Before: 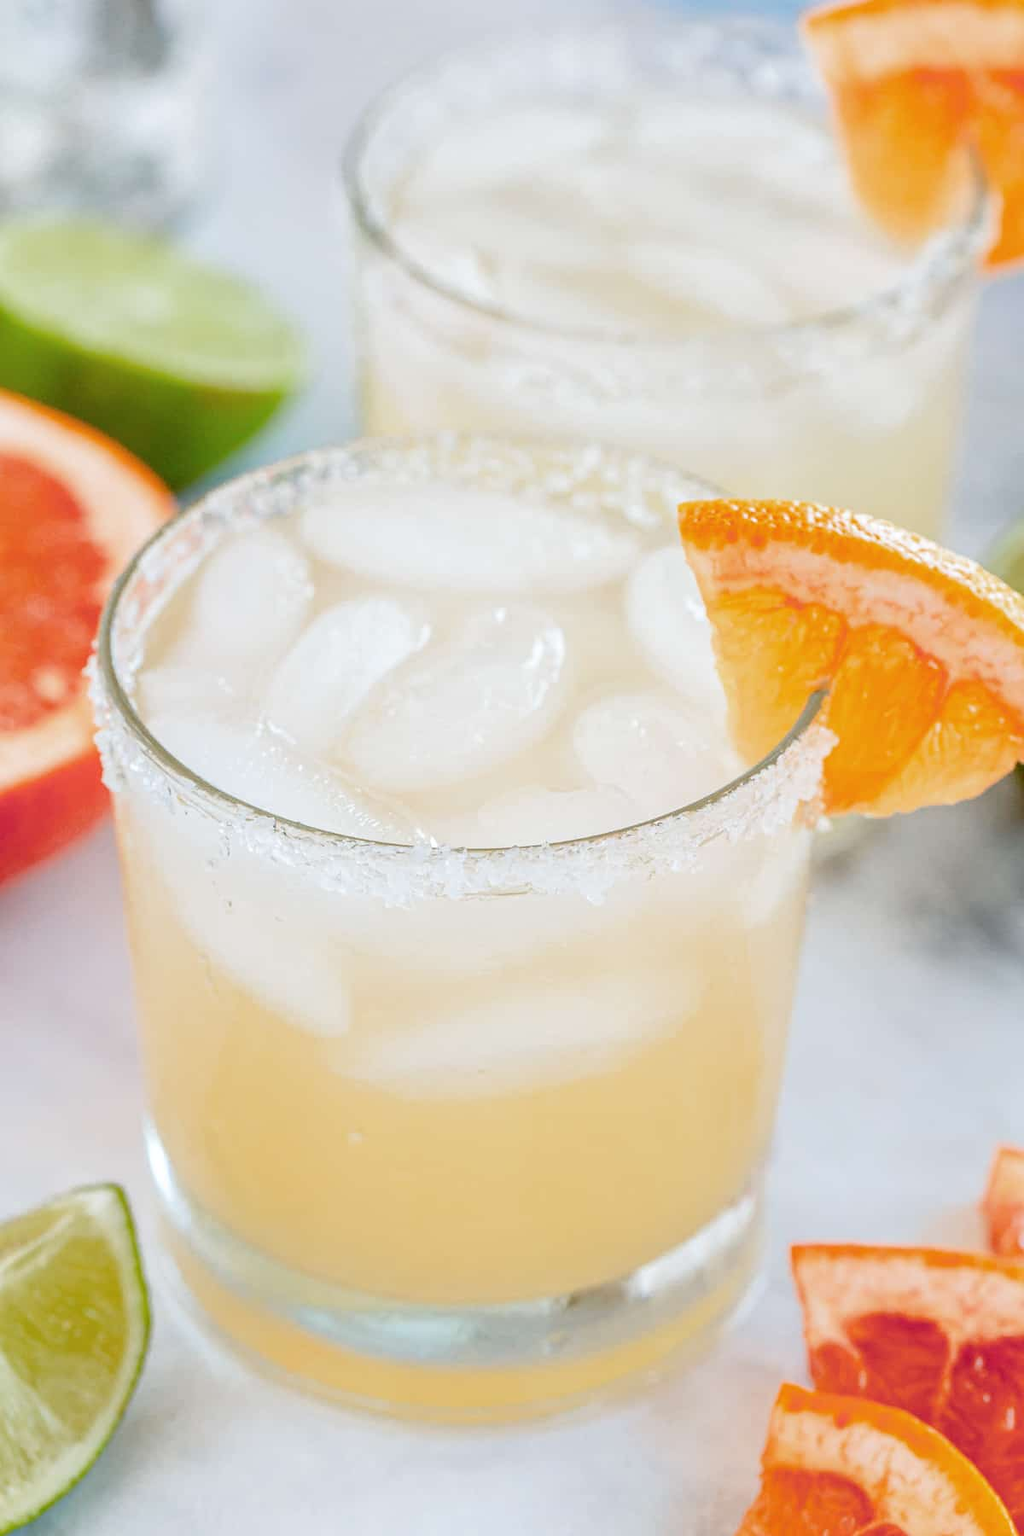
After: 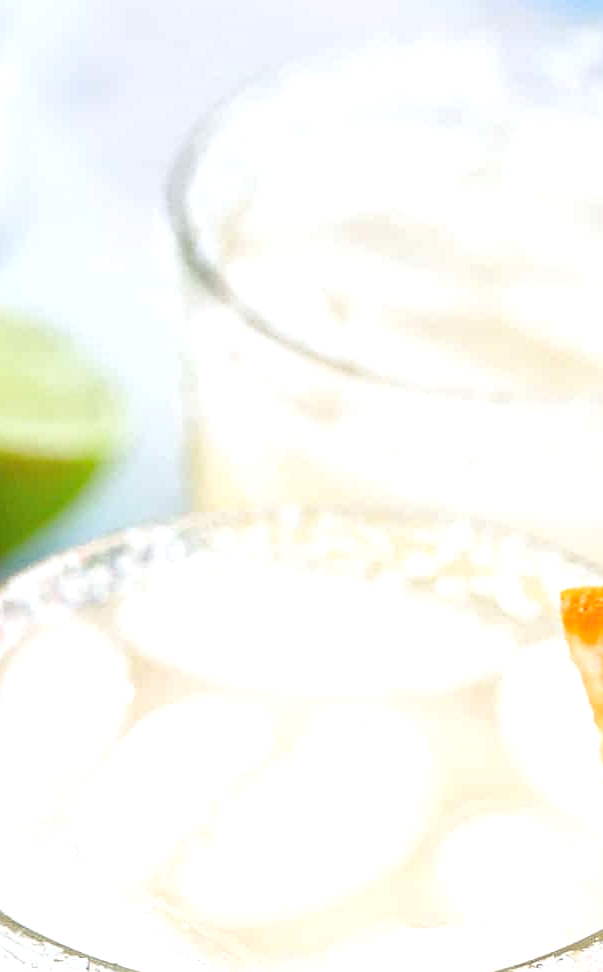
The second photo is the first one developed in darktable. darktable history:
exposure: black level correction 0.001, exposure 0.499 EV, compensate highlight preservation false
sharpen: on, module defaults
local contrast: mode bilateral grid, contrast 21, coarseness 50, detail 119%, midtone range 0.2
crop: left 19.523%, right 30.205%, bottom 45.987%
